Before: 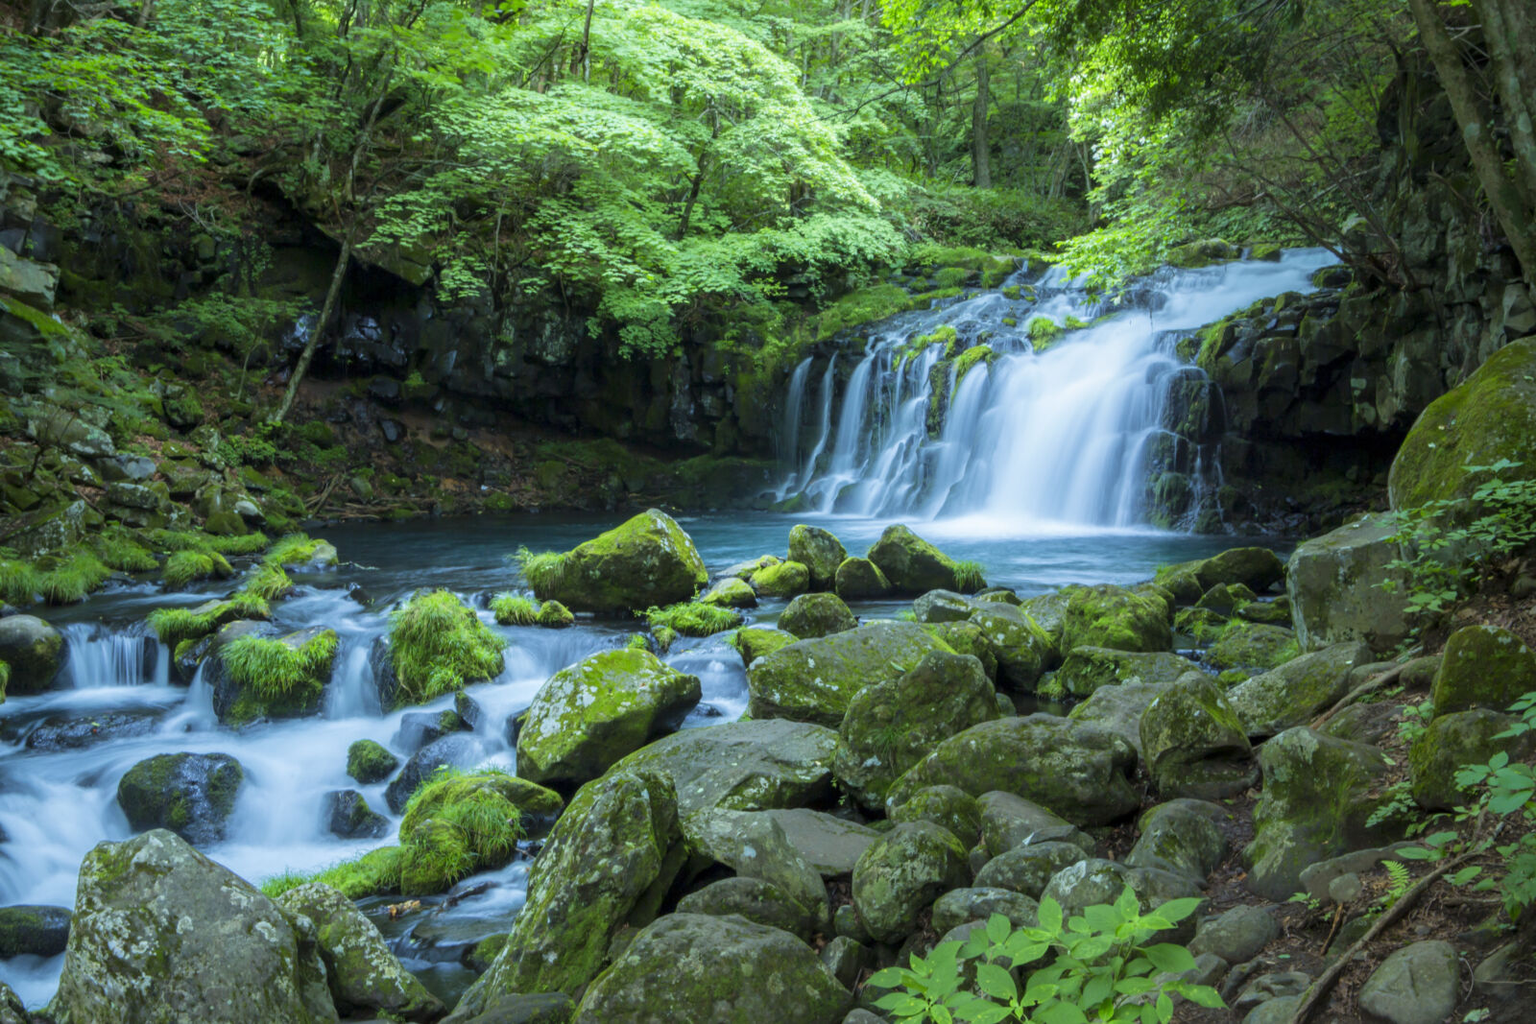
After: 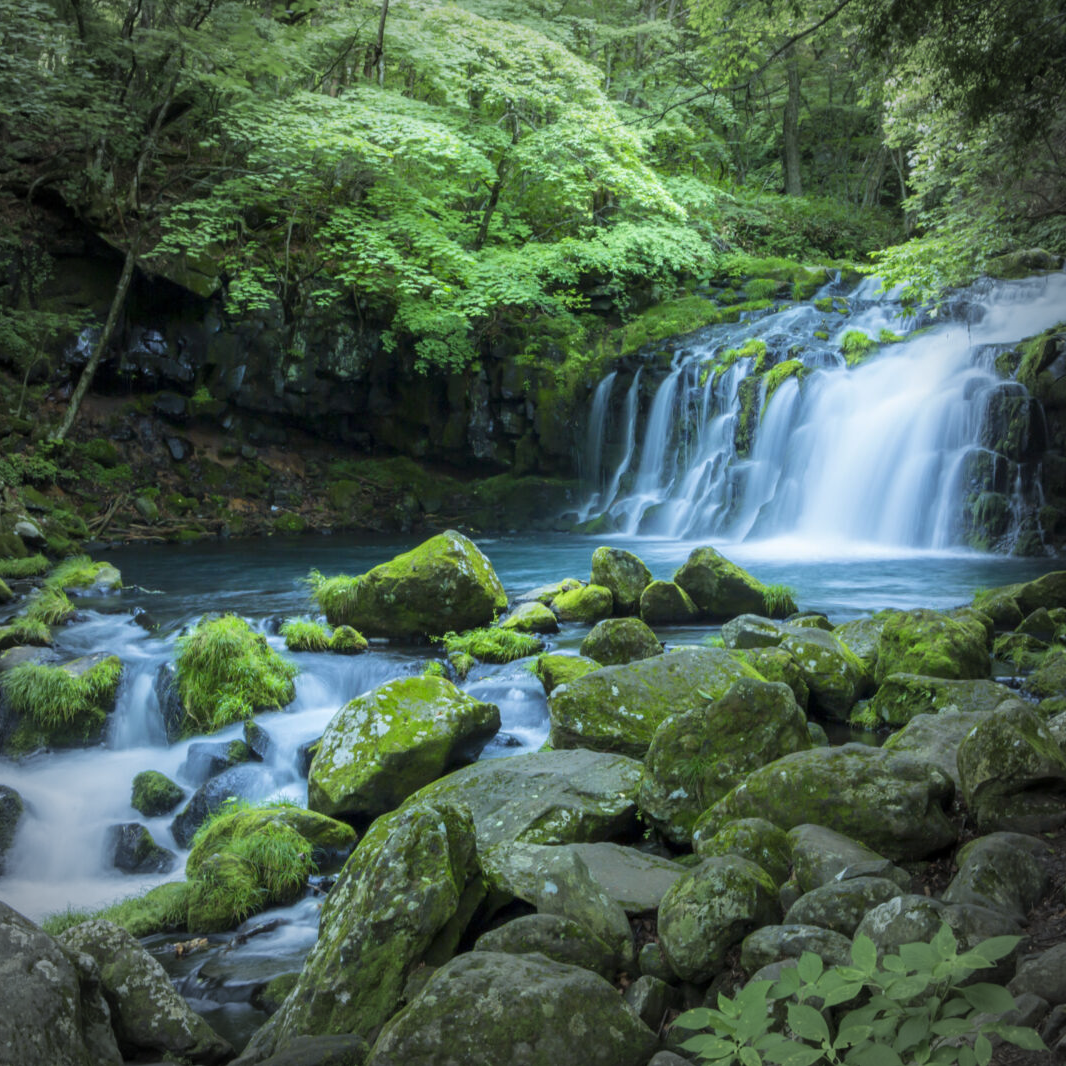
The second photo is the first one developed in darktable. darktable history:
vignetting: fall-off start 74.83%, width/height ratio 1.081
crop and rotate: left 14.389%, right 18.966%
